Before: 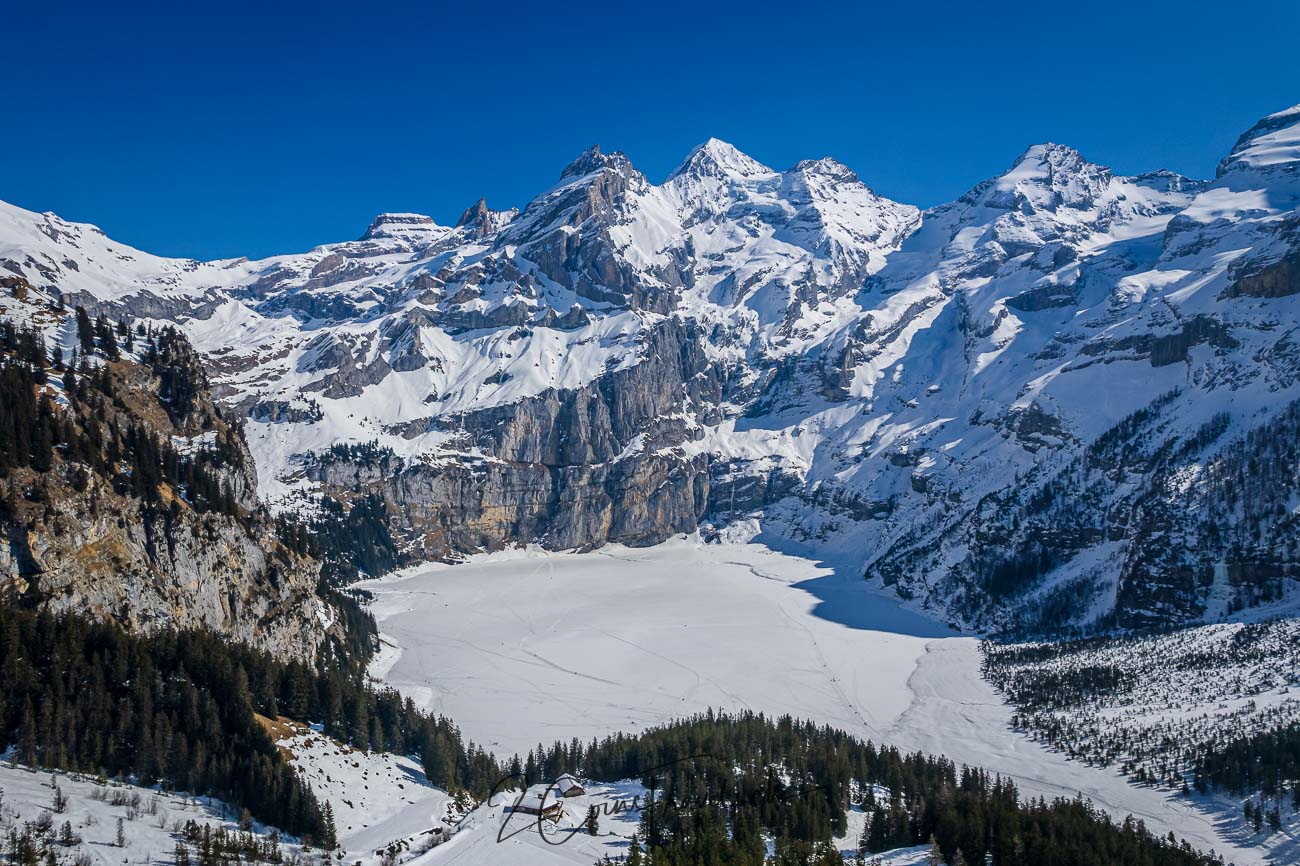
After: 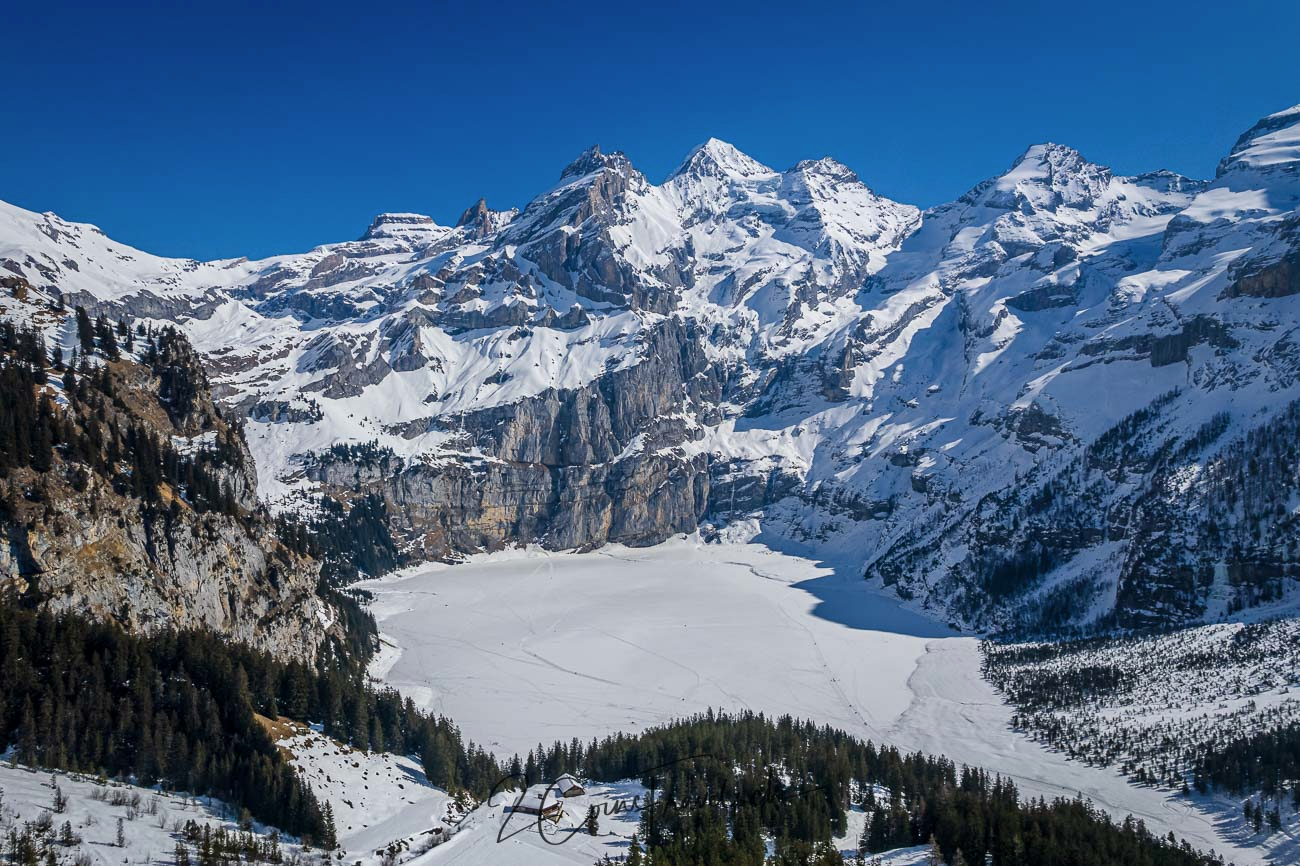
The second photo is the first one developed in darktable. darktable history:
tone equalizer: -8 EV -0.55 EV
contrast brightness saturation: saturation -0.05
